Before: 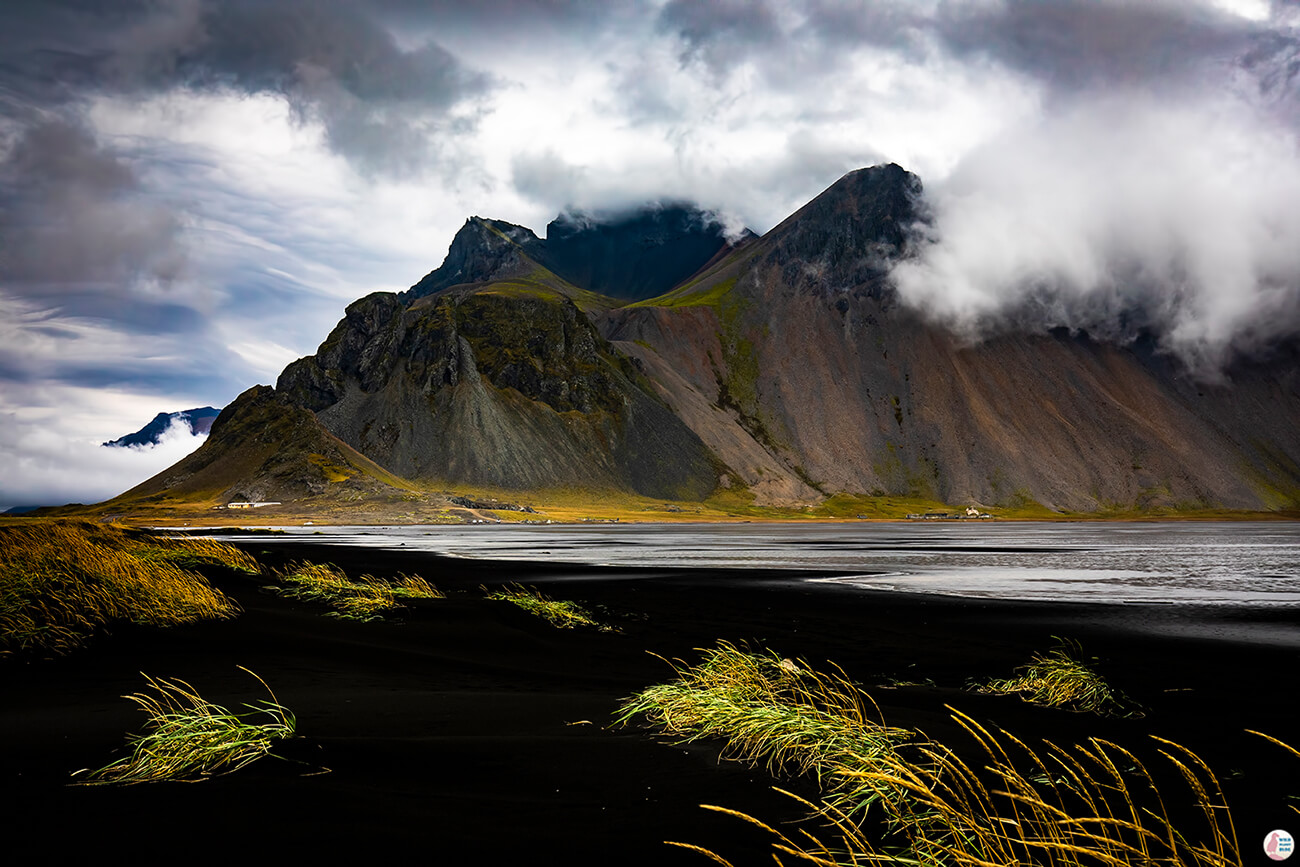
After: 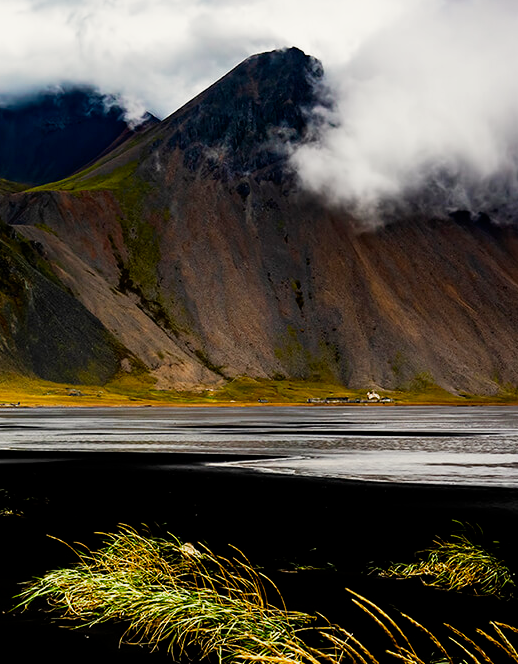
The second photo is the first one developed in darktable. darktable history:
crop: left 46.116%, top 13.469%, right 13.964%, bottom 9.936%
filmic rgb: middle gray luminance 21.72%, black relative exposure -14.01 EV, white relative exposure 2.97 EV, target black luminance 0%, hardness 8.84, latitude 60.19%, contrast 1.205, highlights saturation mix 5.36%, shadows ↔ highlights balance 41.18%, add noise in highlights 0.002, preserve chrominance no, color science v4 (2020)
color correction: highlights b* 2.93
